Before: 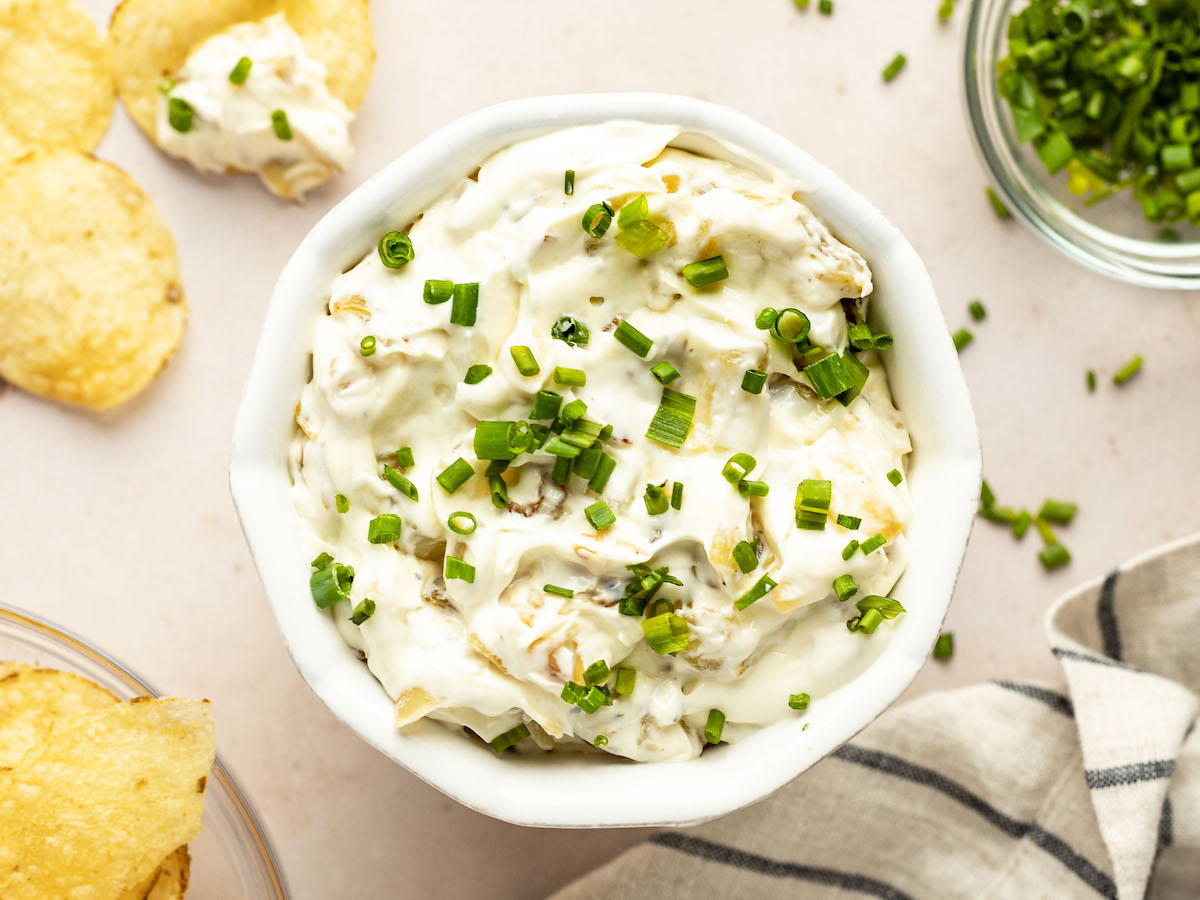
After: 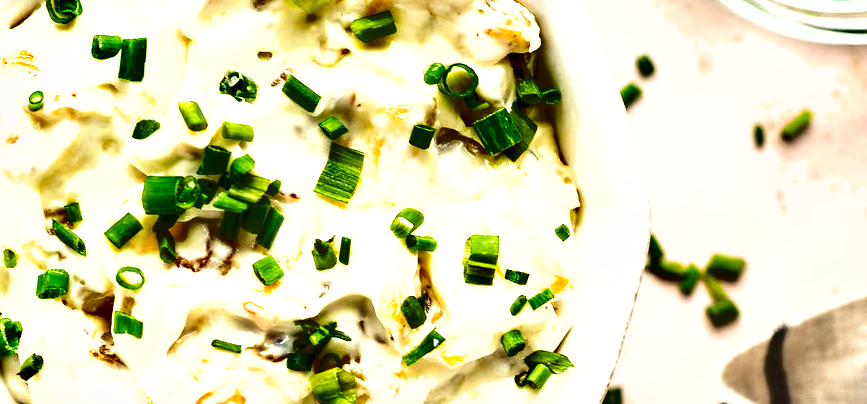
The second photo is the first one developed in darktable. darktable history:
crop and rotate: left 27.694%, top 27.33%, bottom 27.672%
shadows and highlights: soften with gaussian
exposure: exposure 0.611 EV, compensate highlight preservation false
